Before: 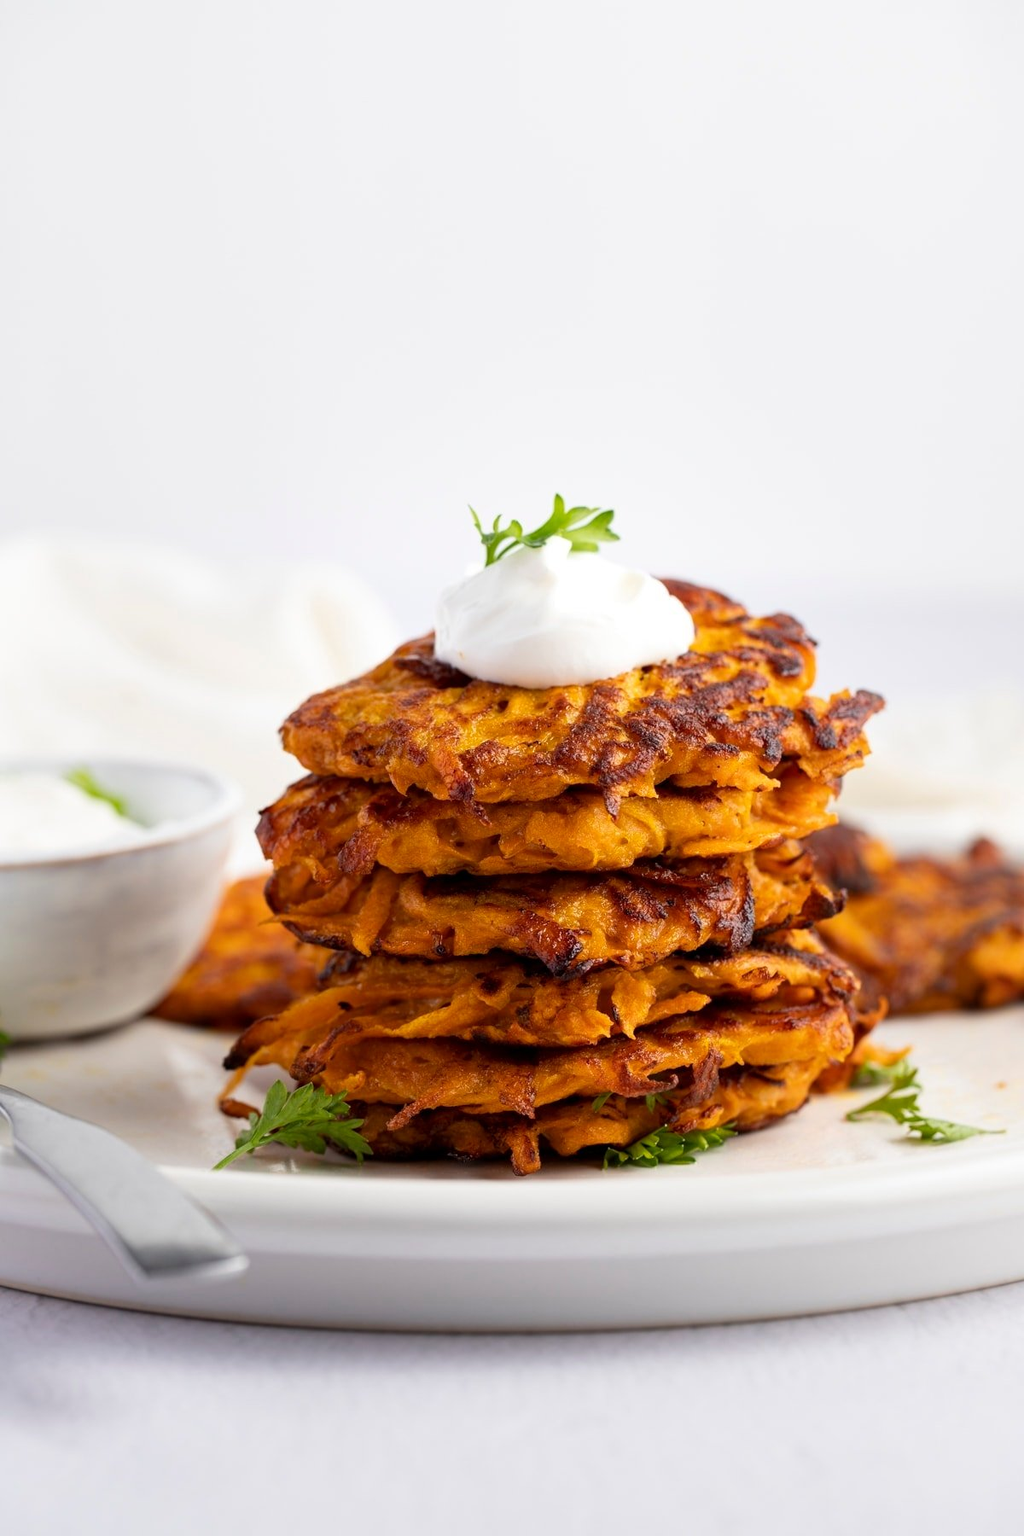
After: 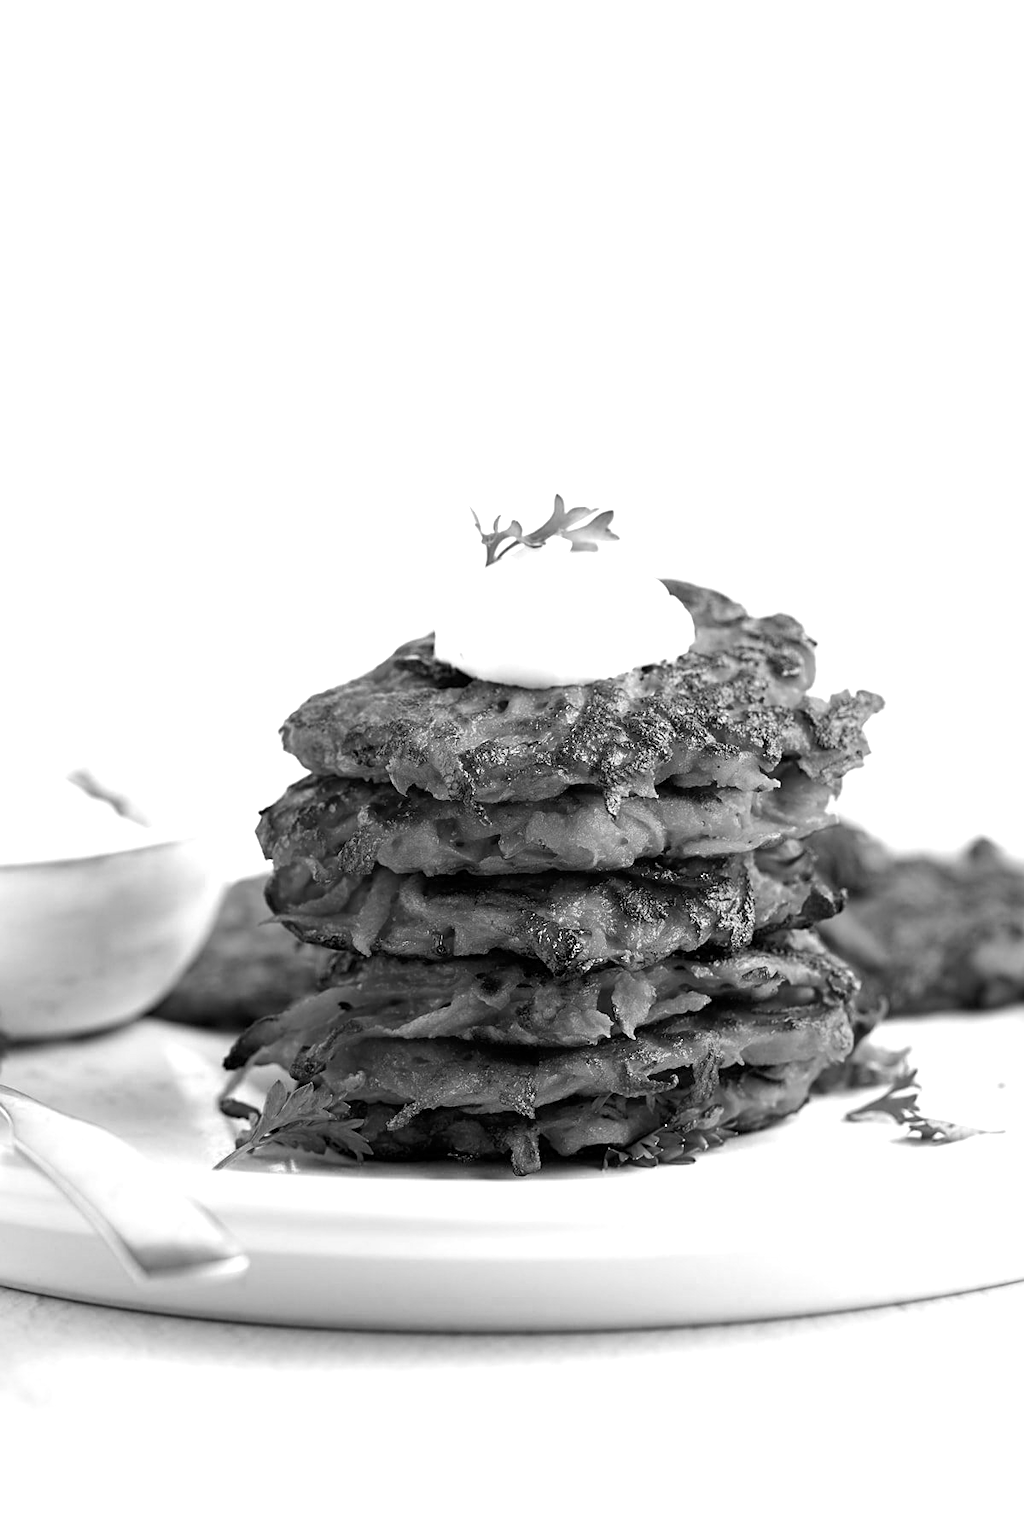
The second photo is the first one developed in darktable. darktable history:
color calibration: output gray [0.23, 0.37, 0.4, 0], illuminant as shot in camera, x 0.483, y 0.431, temperature 2411.89 K
sharpen: amount 0.461
